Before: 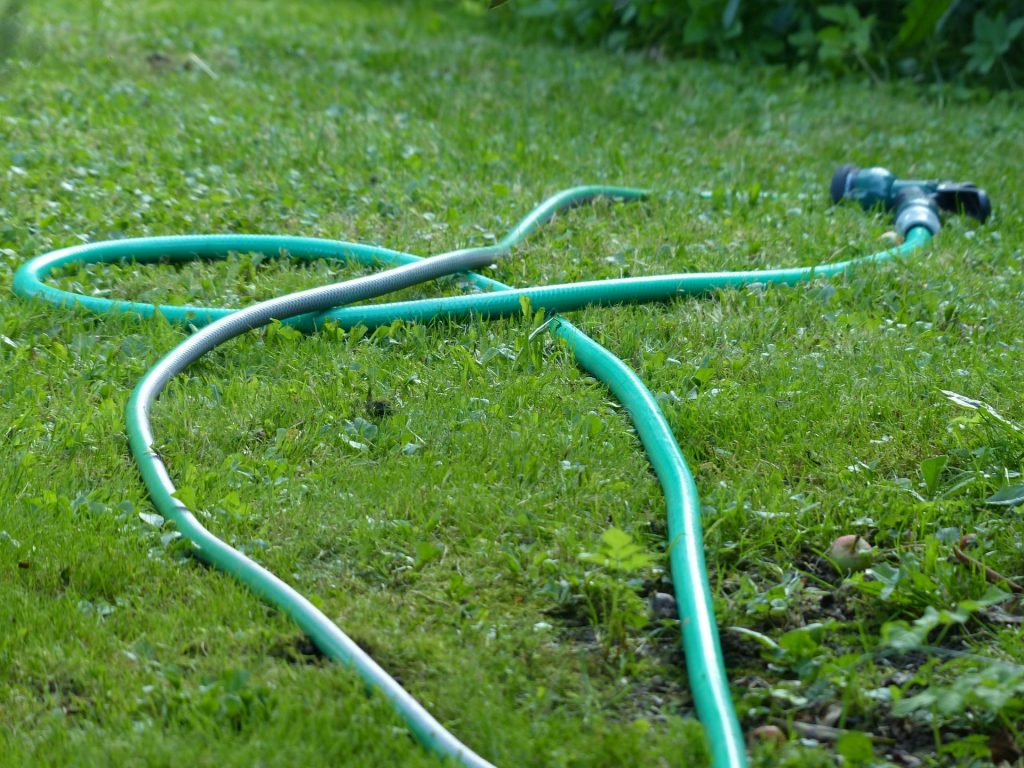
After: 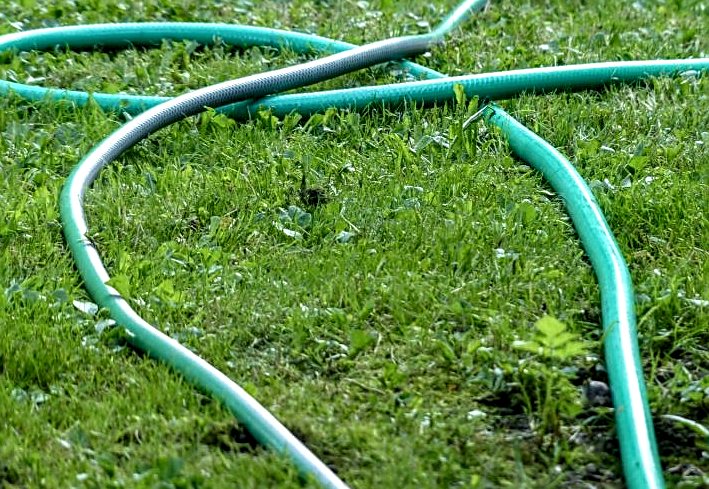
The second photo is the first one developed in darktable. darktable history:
sharpen: on, module defaults
base curve: exposure shift 0, preserve colors none
crop: left 6.488%, top 27.668%, right 24.183%, bottom 8.656%
local contrast: highlights 20%, shadows 70%, detail 170%
